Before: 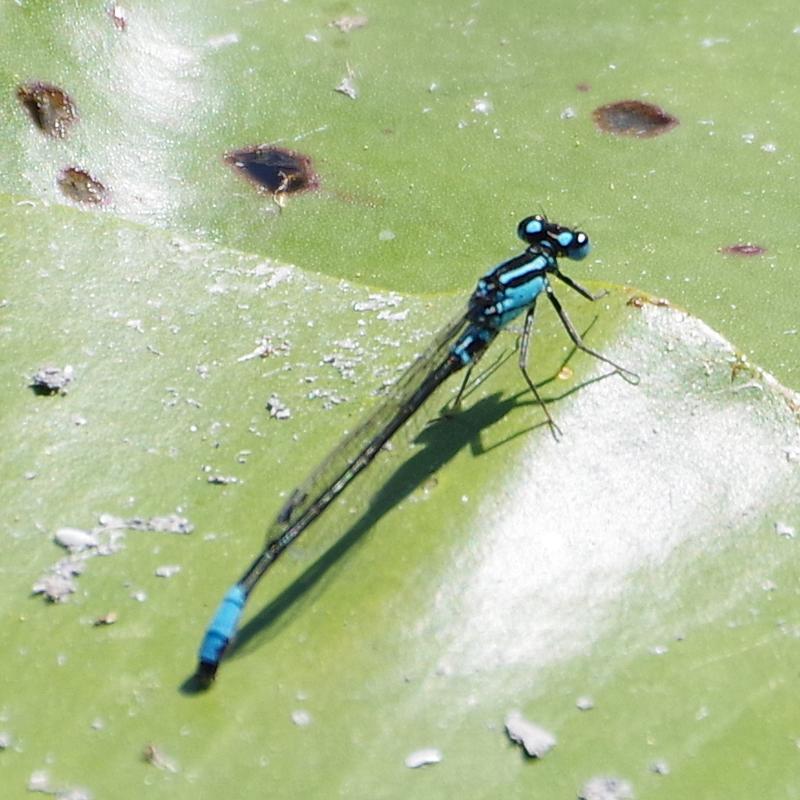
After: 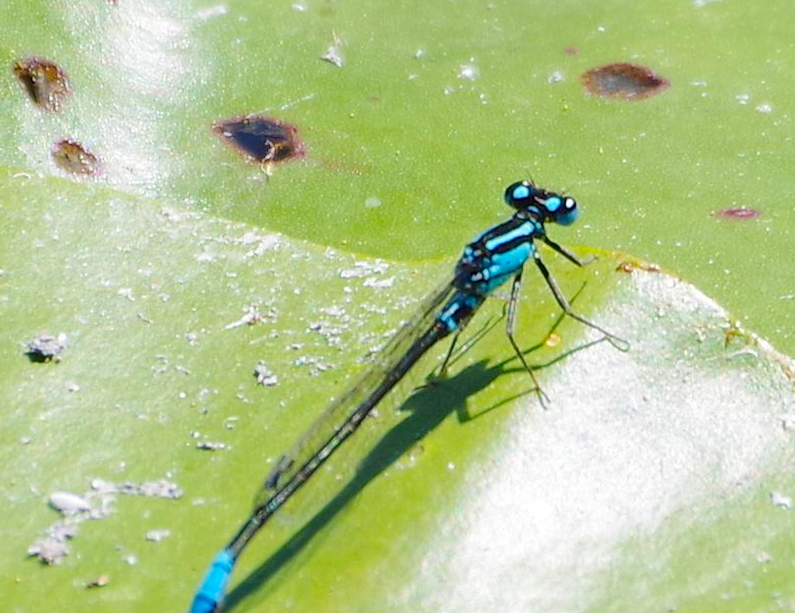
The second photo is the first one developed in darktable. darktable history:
color balance rgb: perceptual saturation grading › global saturation 25%, perceptual brilliance grading › mid-tones 10%, perceptual brilliance grading › shadows 15%, global vibrance 20%
crop: left 0.387%, top 5.469%, bottom 19.809%
rotate and perspective: lens shift (horizontal) -0.055, automatic cropping off
